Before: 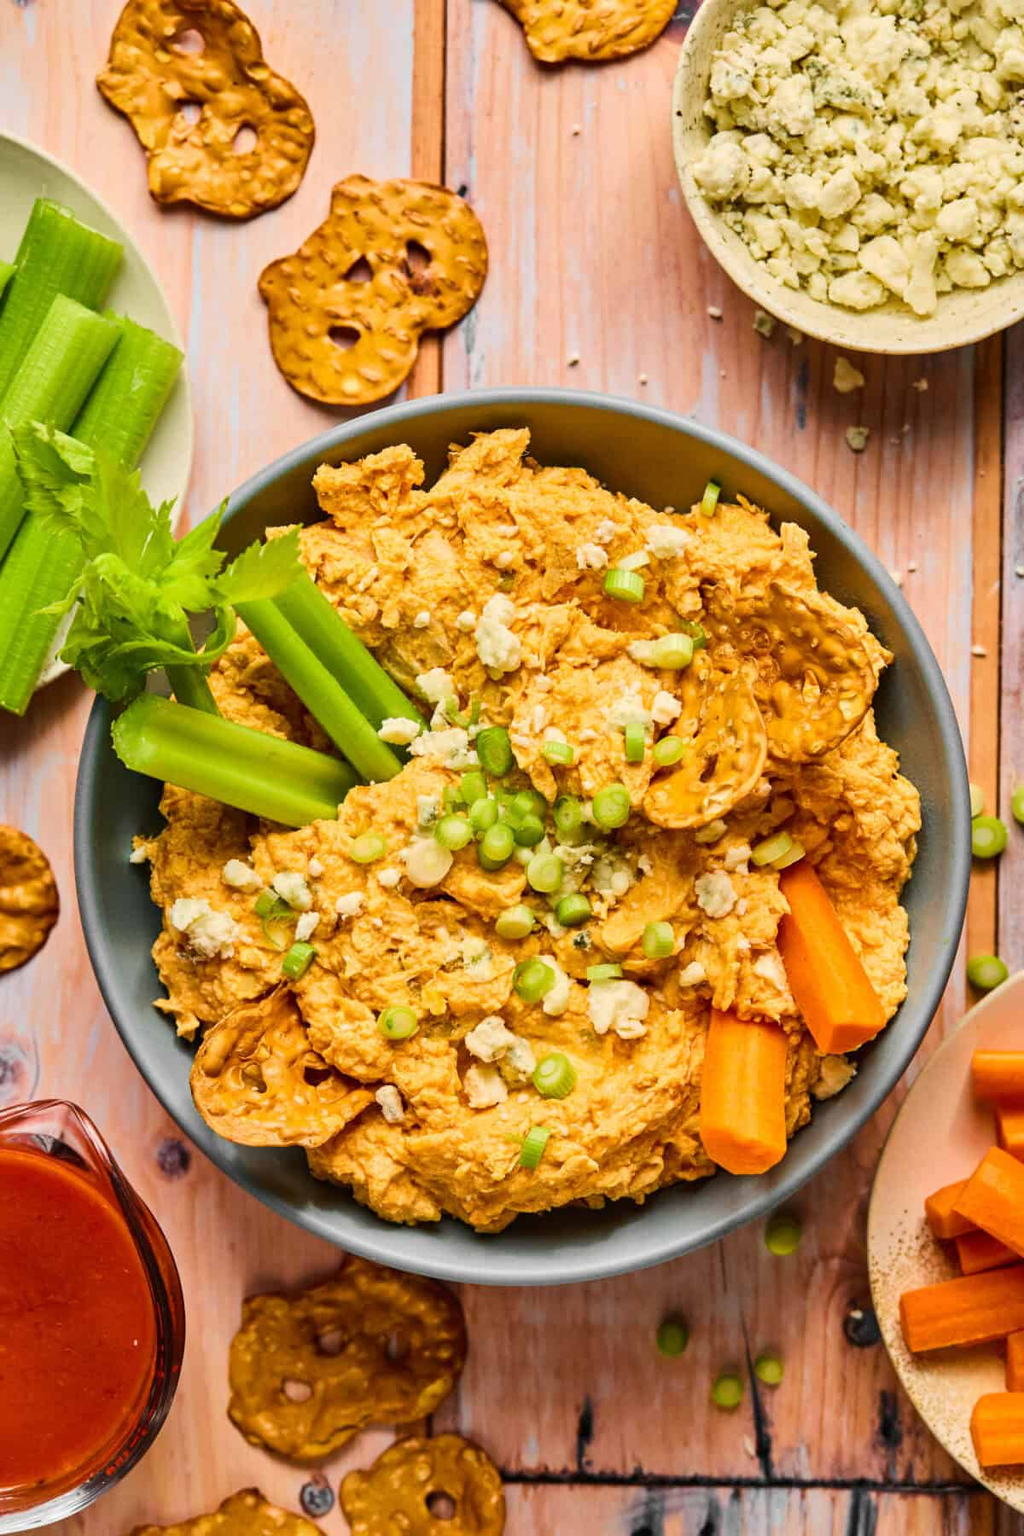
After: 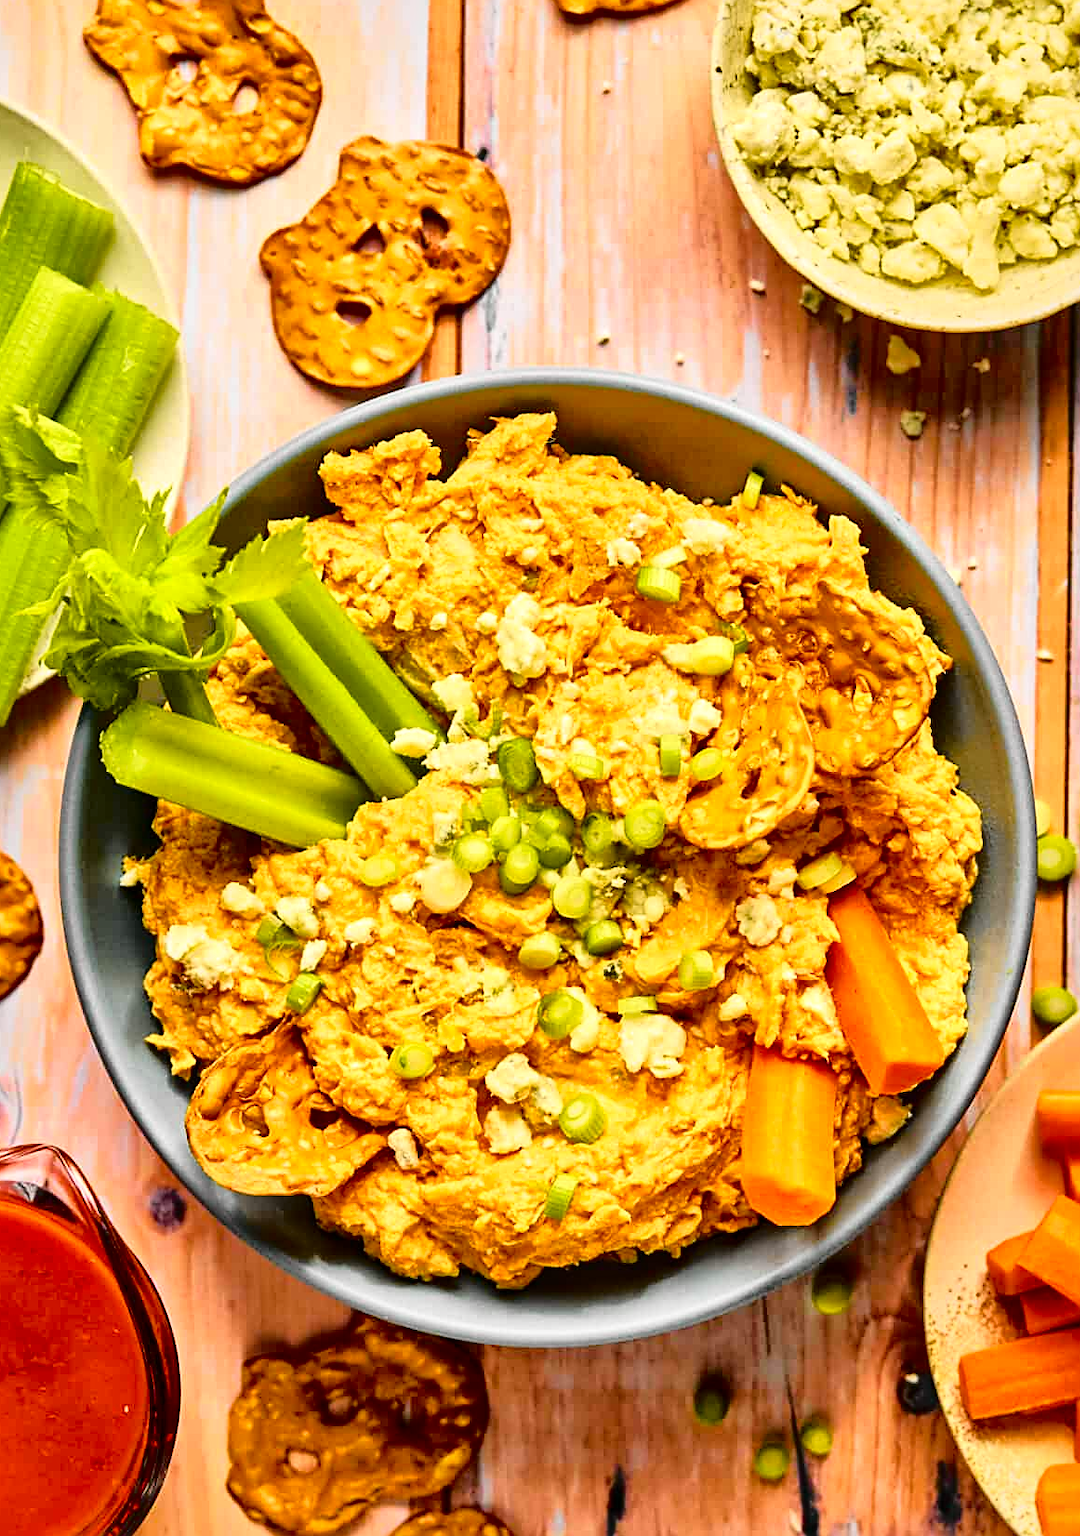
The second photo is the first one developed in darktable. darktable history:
crop: left 1.964%, top 3.251%, right 1.122%, bottom 4.933%
sharpen: on, module defaults
white balance: emerald 1
local contrast: mode bilateral grid, contrast 20, coarseness 50, detail 179%, midtone range 0.2
tone curve: curves: ch0 [(0, 0.029) (0.168, 0.142) (0.359, 0.44) (0.469, 0.544) (0.634, 0.722) (0.858, 0.903) (1, 0.968)]; ch1 [(0, 0) (0.437, 0.453) (0.472, 0.47) (0.502, 0.502) (0.54, 0.534) (0.57, 0.592) (0.618, 0.66) (0.699, 0.749) (0.859, 0.899) (1, 1)]; ch2 [(0, 0) (0.33, 0.301) (0.421, 0.443) (0.476, 0.498) (0.505, 0.503) (0.547, 0.557) (0.586, 0.634) (0.608, 0.676) (1, 1)], color space Lab, independent channels, preserve colors none
